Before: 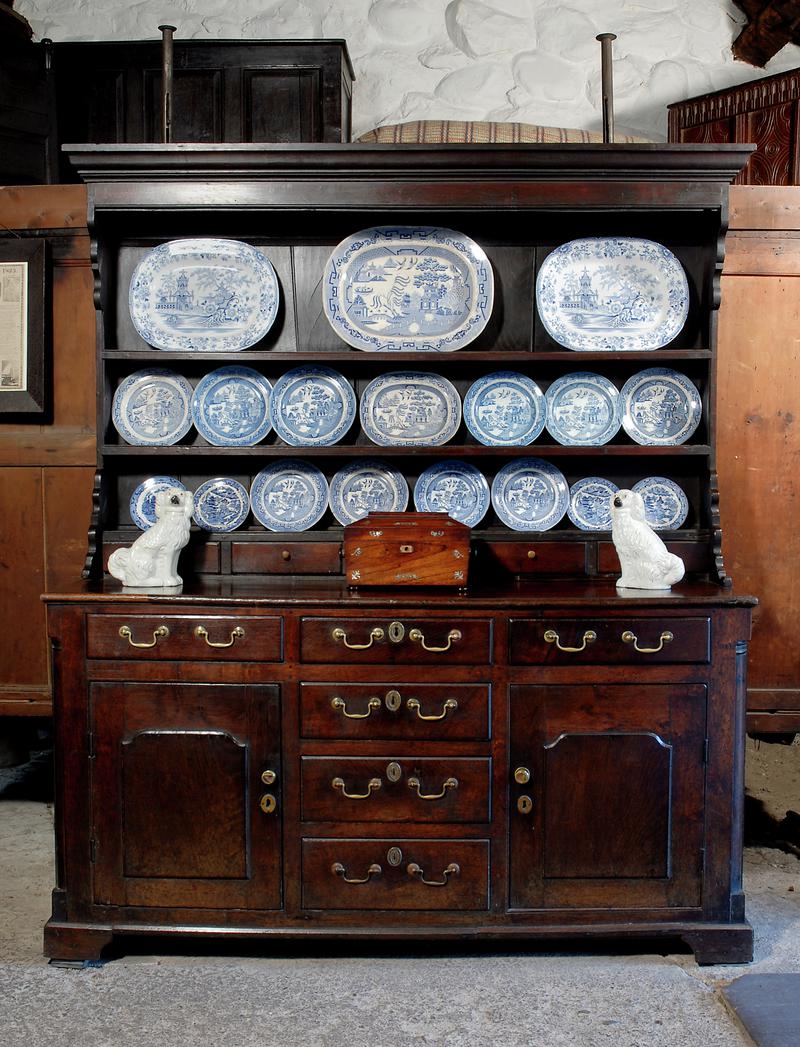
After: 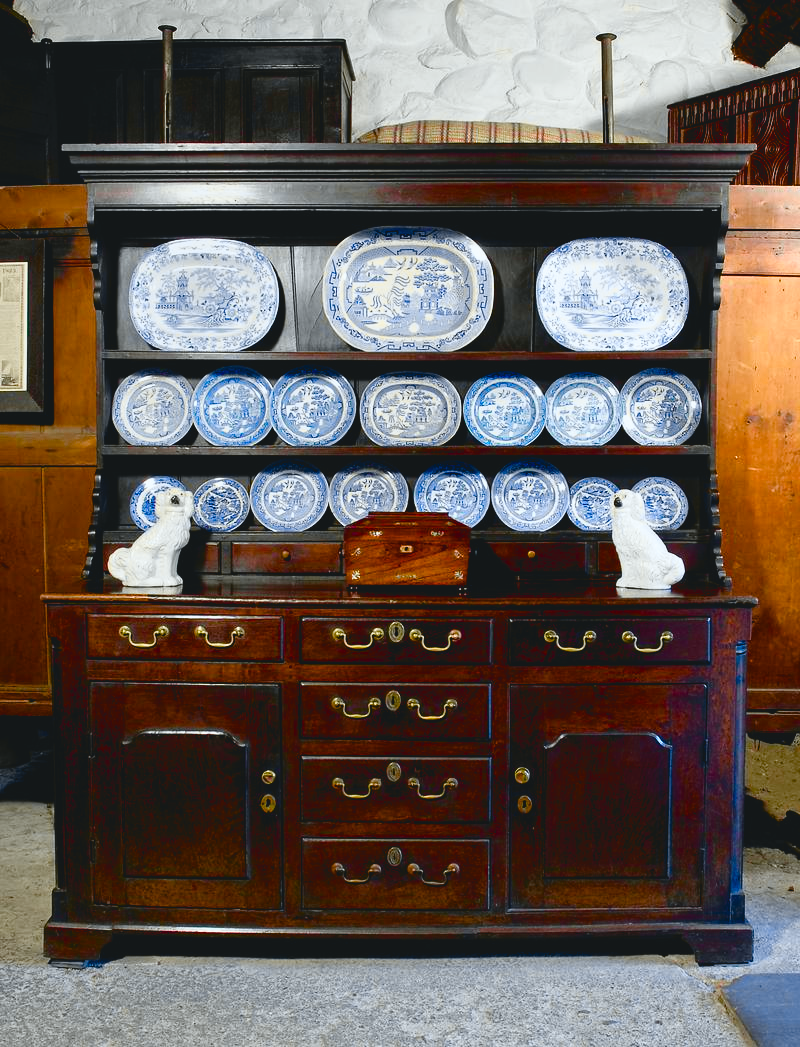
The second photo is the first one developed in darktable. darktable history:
tone curve: curves: ch0 [(0, 0.074) (0.129, 0.136) (0.285, 0.301) (0.689, 0.764) (0.854, 0.926) (0.987, 0.977)]; ch1 [(0, 0) (0.337, 0.249) (0.434, 0.437) (0.485, 0.491) (0.515, 0.495) (0.566, 0.57) (0.625, 0.625) (0.764, 0.806) (1, 1)]; ch2 [(0, 0) (0.314, 0.301) (0.401, 0.411) (0.505, 0.499) (0.54, 0.54) (0.608, 0.613) (0.706, 0.735) (1, 1)], color space Lab, independent channels, preserve colors none
color balance rgb: perceptual saturation grading › global saturation 20%, perceptual saturation grading › highlights -25%, perceptual saturation grading › shadows 50.52%, global vibrance 40.24%
white balance: red 0.986, blue 1.01
